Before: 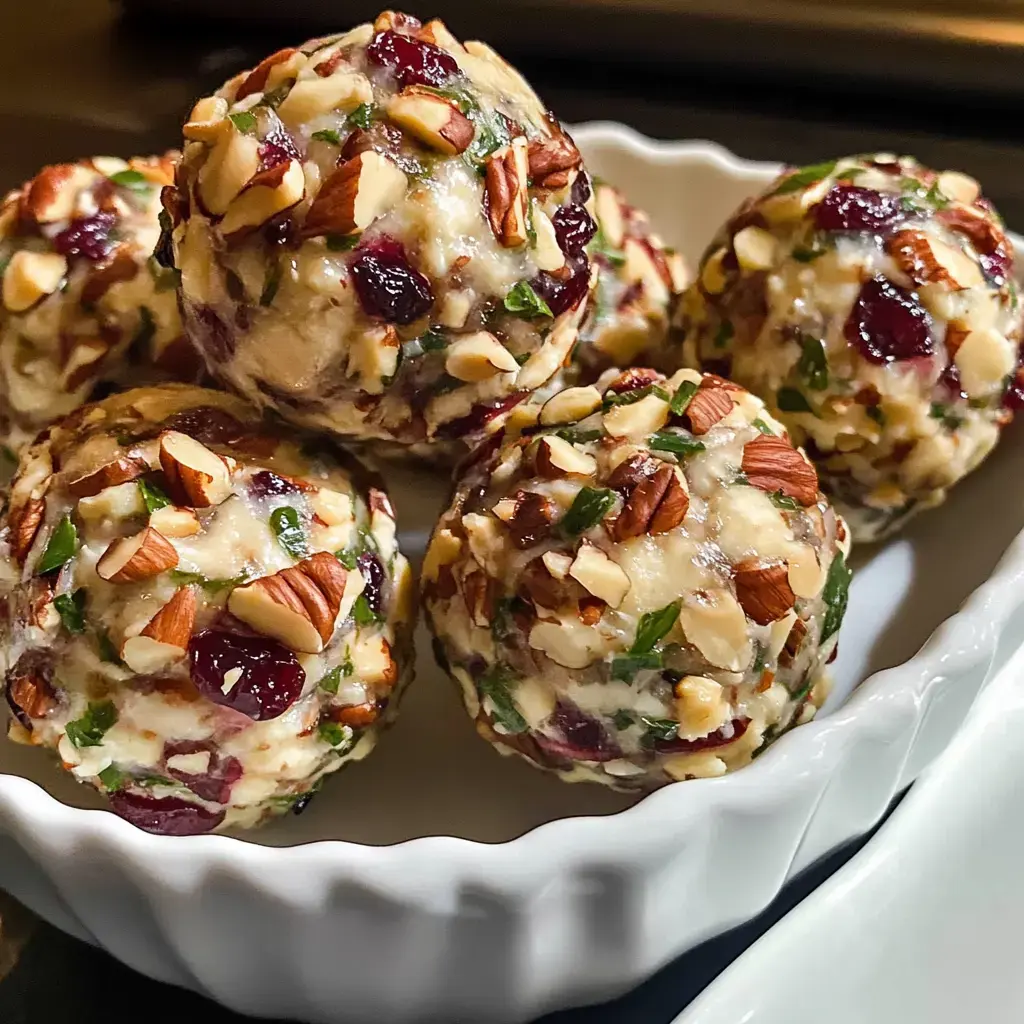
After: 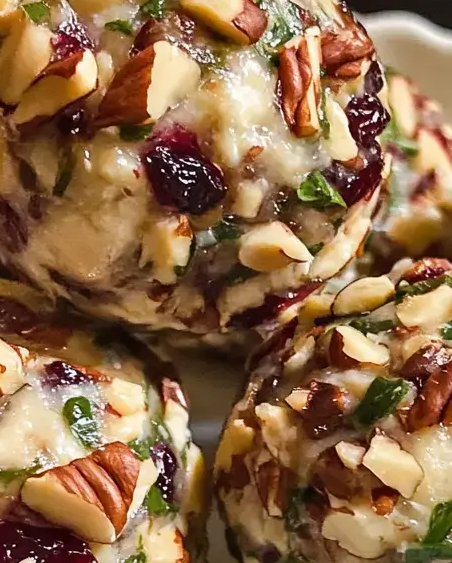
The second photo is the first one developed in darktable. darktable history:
shadows and highlights: low approximation 0.01, soften with gaussian
crop: left 20.311%, top 10.795%, right 35.471%, bottom 34.208%
